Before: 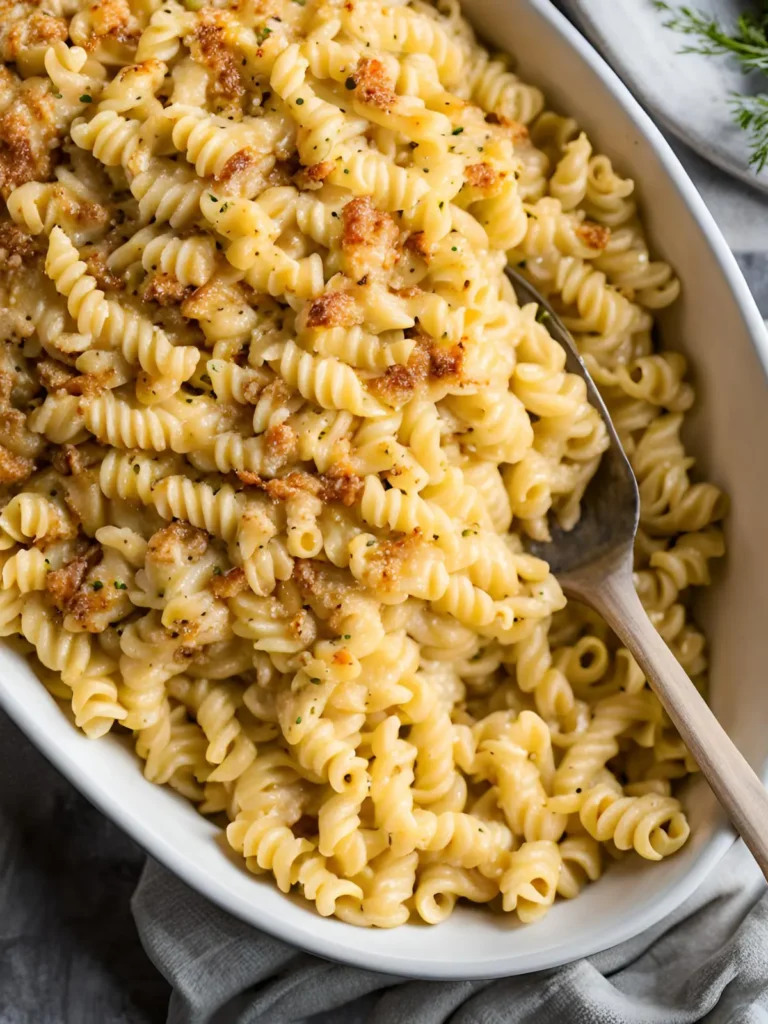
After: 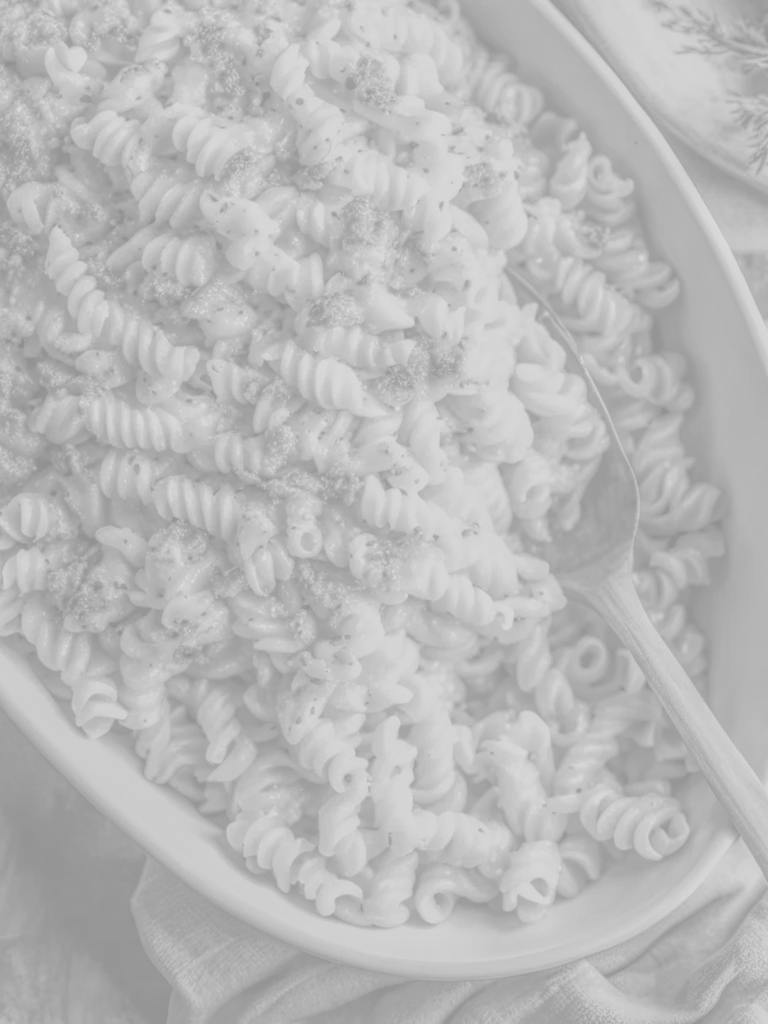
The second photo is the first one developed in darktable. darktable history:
color balance rgb: linear chroma grading › global chroma 16.62%, perceptual saturation grading › highlights -8.63%, perceptual saturation grading › mid-tones 18.66%, perceptual saturation grading › shadows 28.49%, perceptual brilliance grading › highlights 14.22%, perceptual brilliance grading › shadows -18.96%, global vibrance 27.71%
local contrast: highlights 20%, shadows 30%, detail 200%, midtone range 0.2
monochrome: a 26.22, b 42.67, size 0.8
colorize: hue 331.2°, saturation 75%, source mix 30.28%, lightness 70.52%, version 1
